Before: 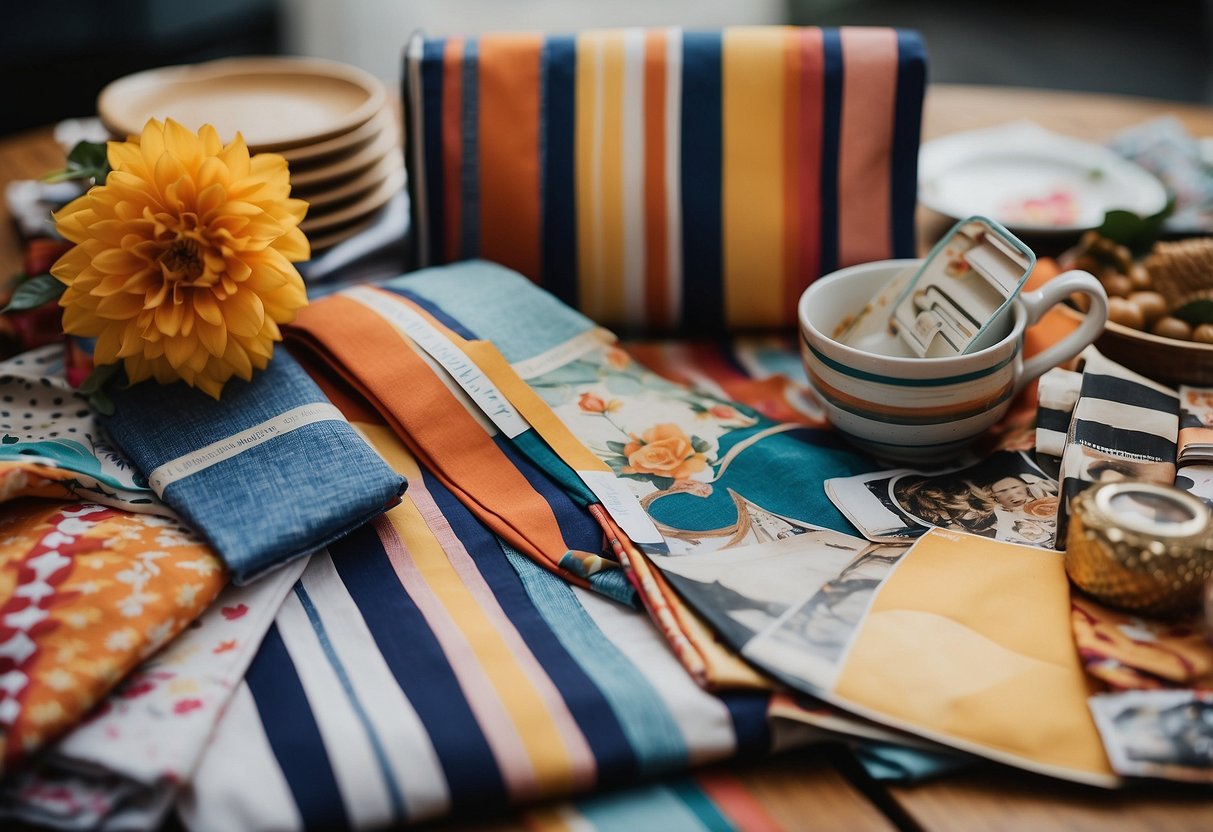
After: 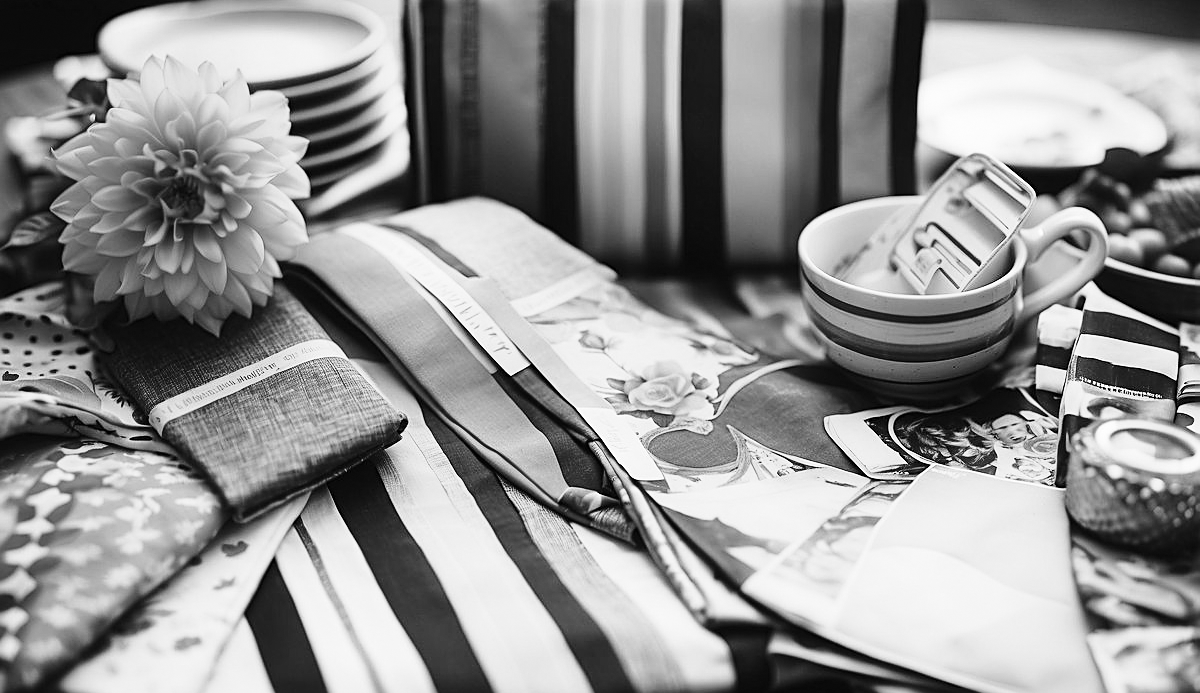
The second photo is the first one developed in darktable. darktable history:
crop: top 7.625%, bottom 8.027%
base curve: curves: ch0 [(0, 0) (0.028, 0.03) (0.121, 0.232) (0.46, 0.748) (0.859, 0.968) (1, 1)], preserve colors none
contrast equalizer: y [[0.5, 0.5, 0.468, 0.5, 0.5, 0.5], [0.5 ×6], [0.5 ×6], [0 ×6], [0 ×6]]
grain: coarseness 0.81 ISO, strength 1.34%, mid-tones bias 0%
monochrome: on, module defaults
sharpen: on, module defaults
color balance: mode lift, gamma, gain (sRGB), lift [0.997, 0.979, 1.021, 1.011], gamma [1, 1.084, 0.916, 0.998], gain [1, 0.87, 1.13, 1.101], contrast 4.55%, contrast fulcrum 38.24%, output saturation 104.09%
